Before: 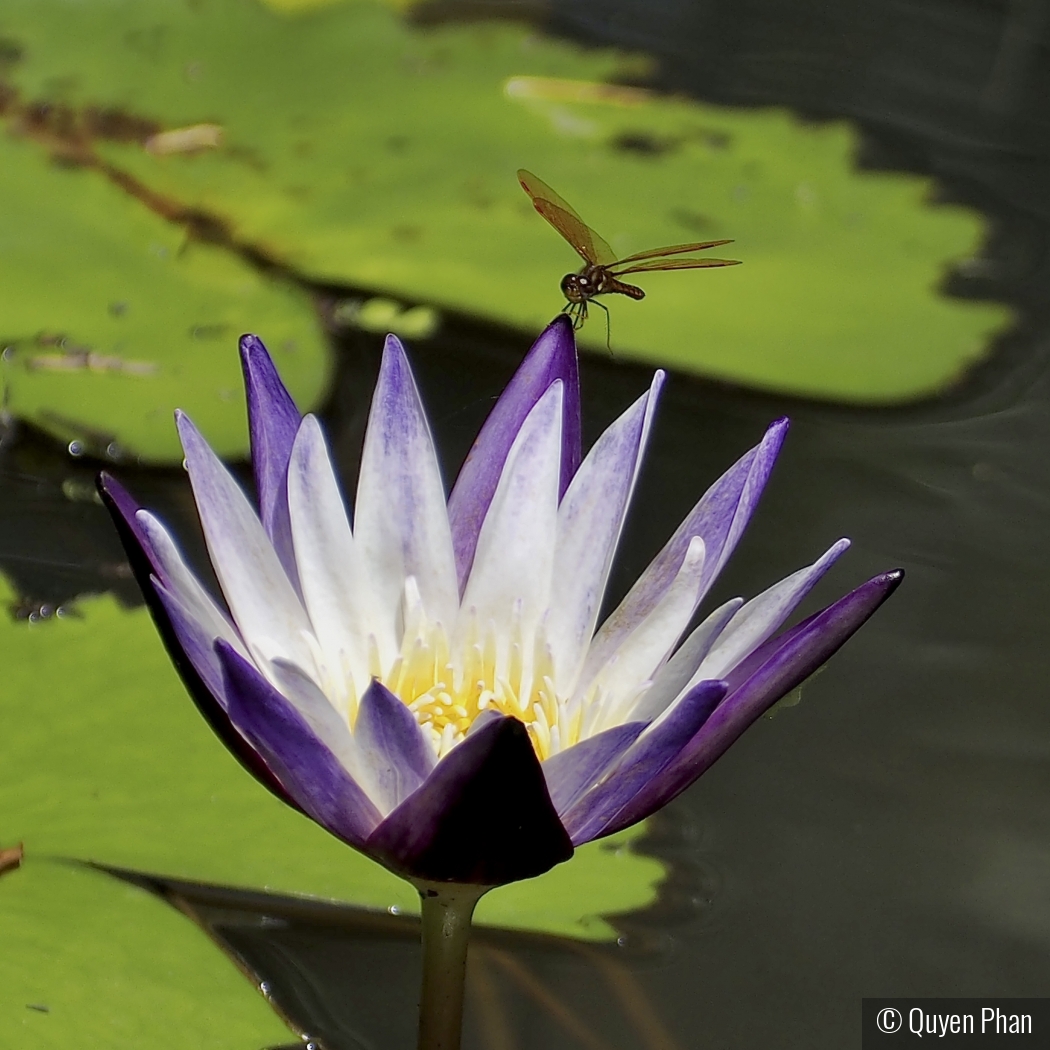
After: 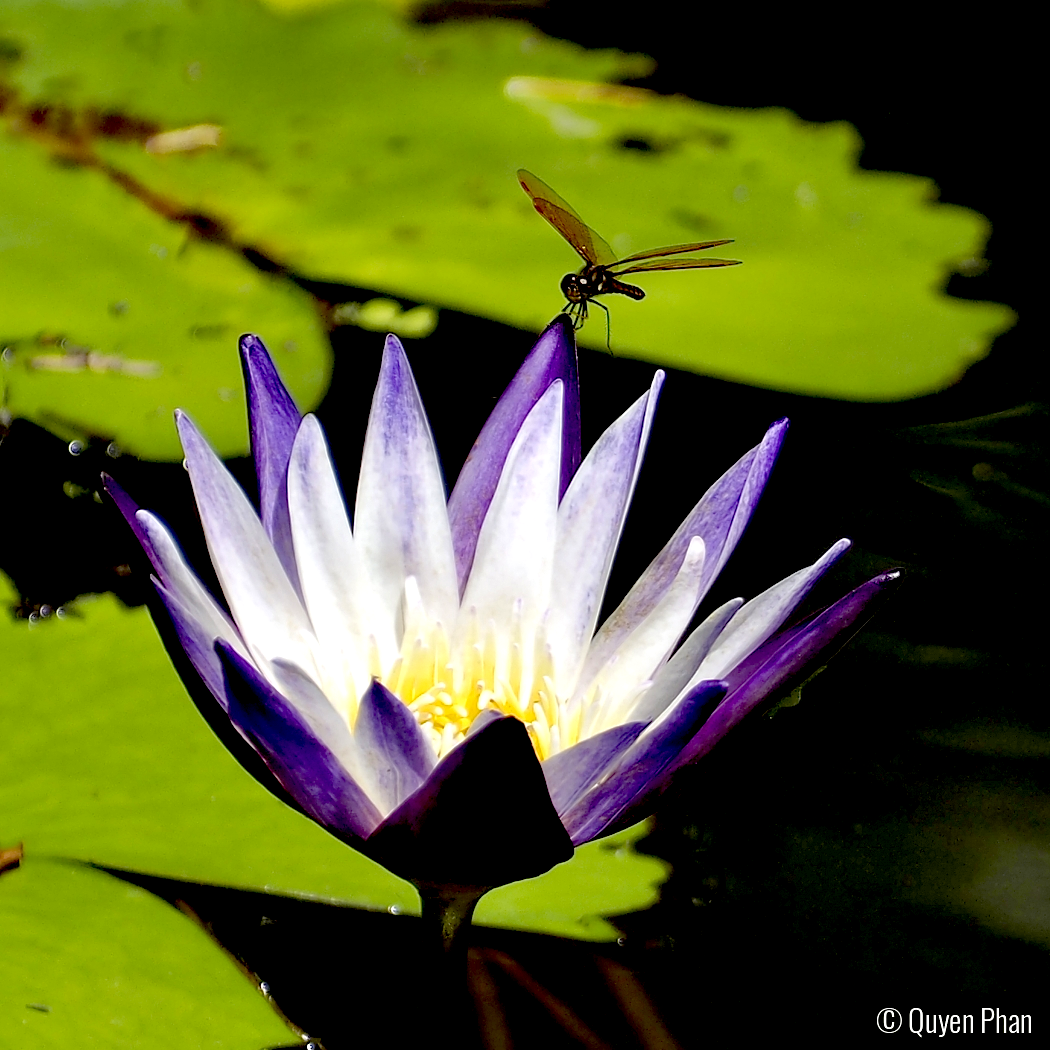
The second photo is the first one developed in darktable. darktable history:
exposure: black level correction 0.041, exposure 0.5 EV, compensate highlight preservation false
